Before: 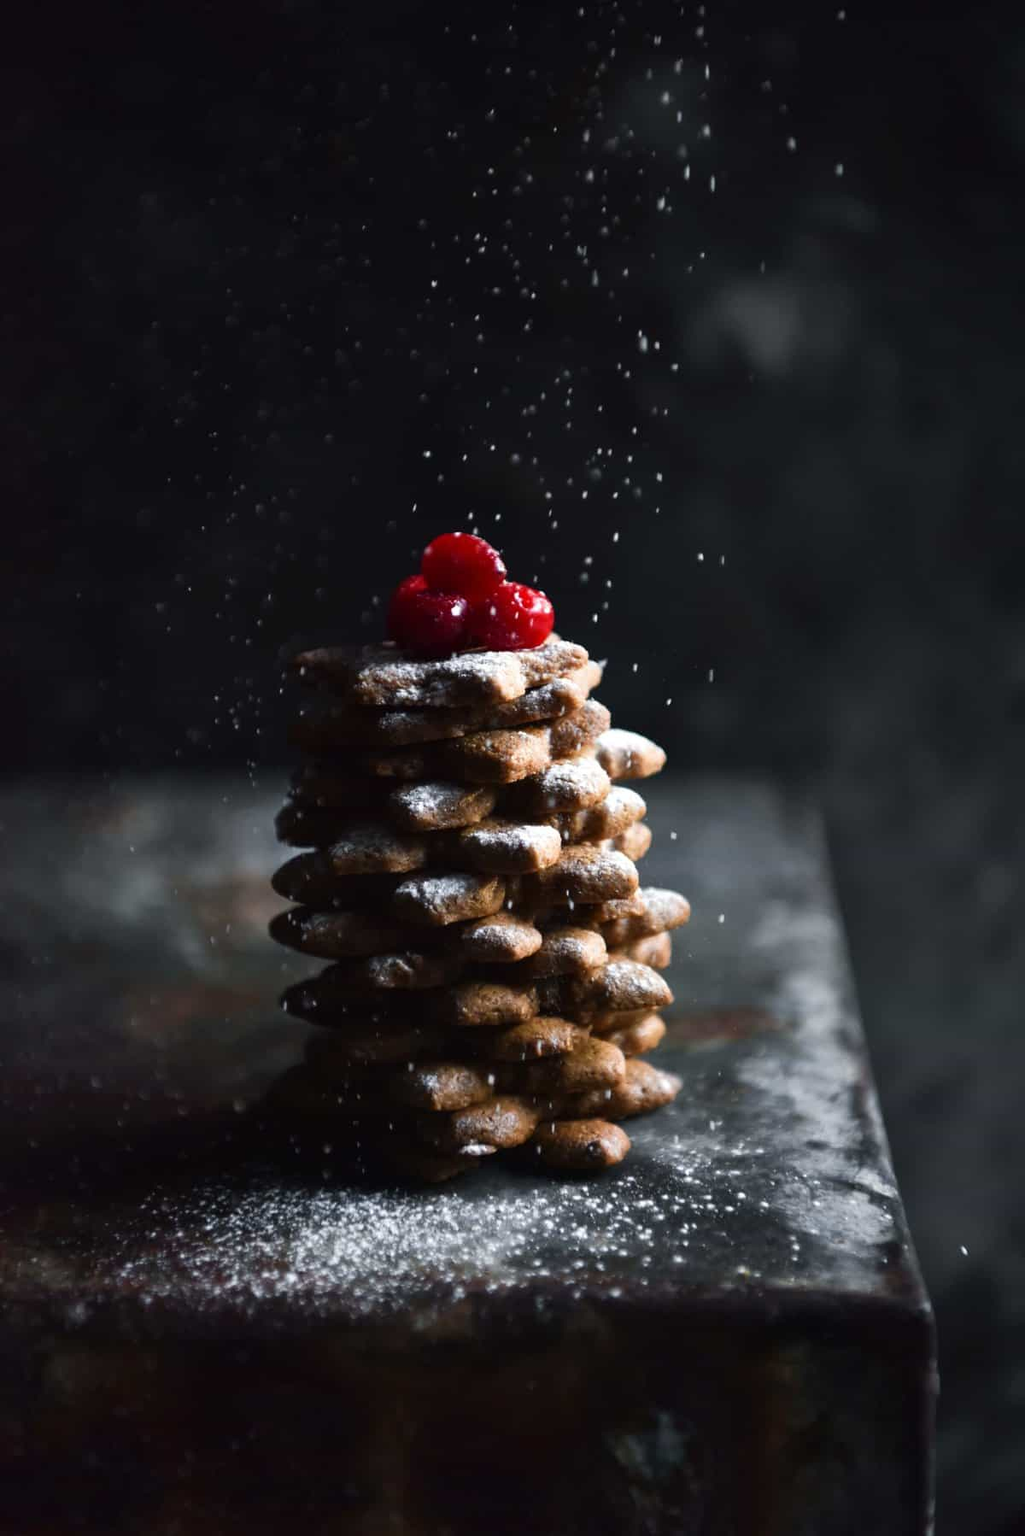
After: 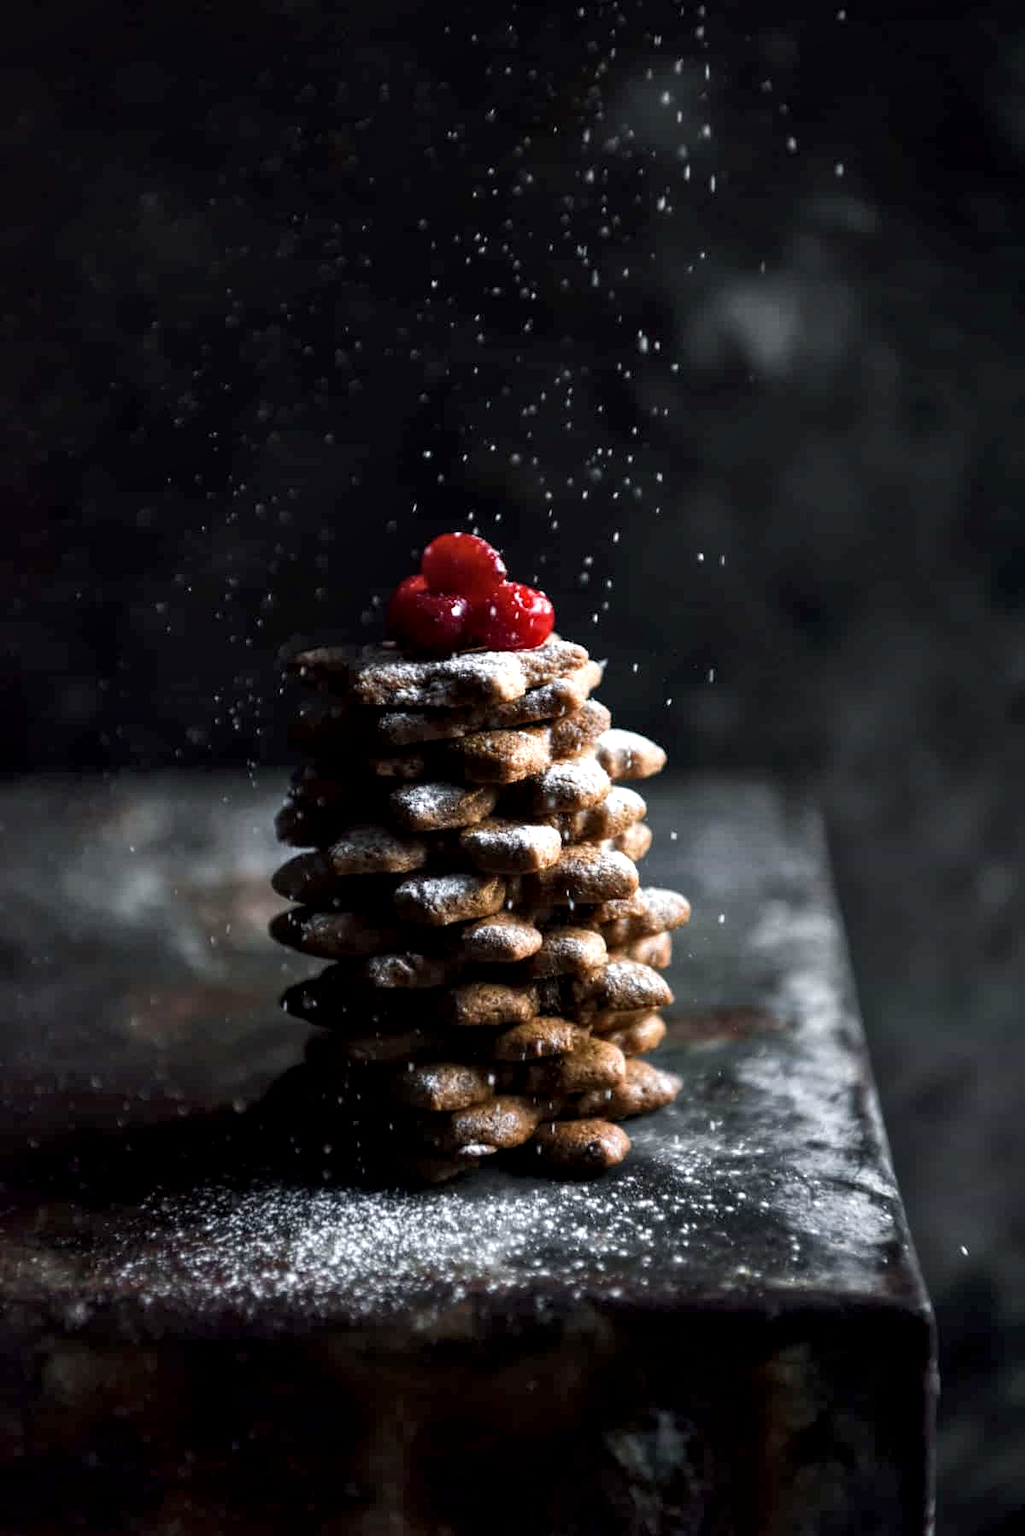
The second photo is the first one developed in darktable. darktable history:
local contrast: highlights 105%, shadows 101%, detail 201%, midtone range 0.2
